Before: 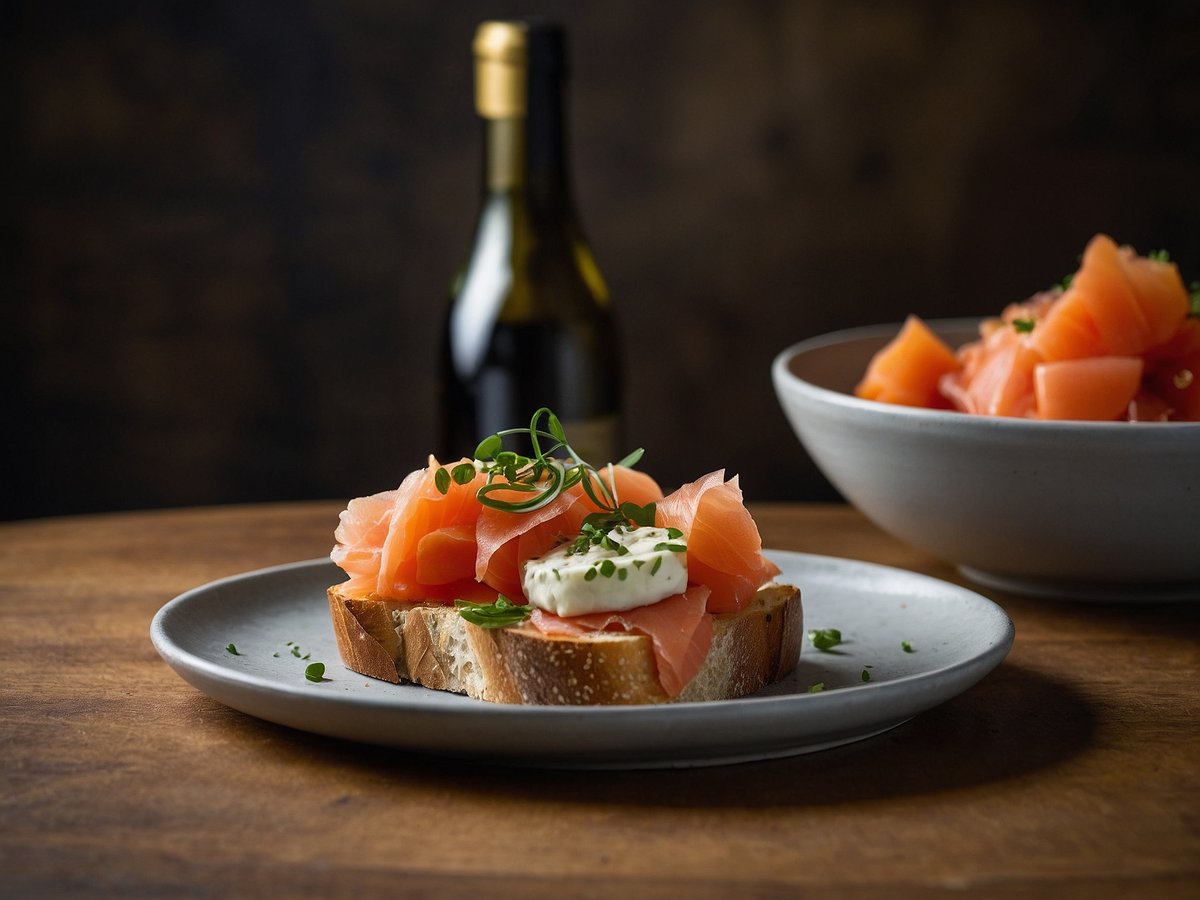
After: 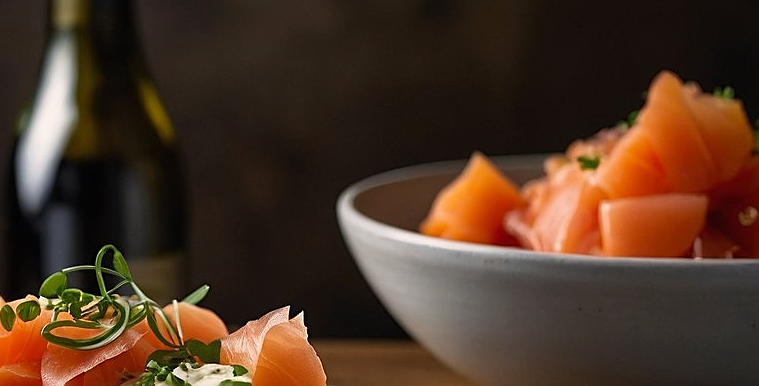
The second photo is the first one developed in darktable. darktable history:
crop: left 36.288%, top 18.176%, right 0.454%, bottom 38.911%
color correction: highlights a* 3.54, highlights b* 5.06
sharpen: on, module defaults
